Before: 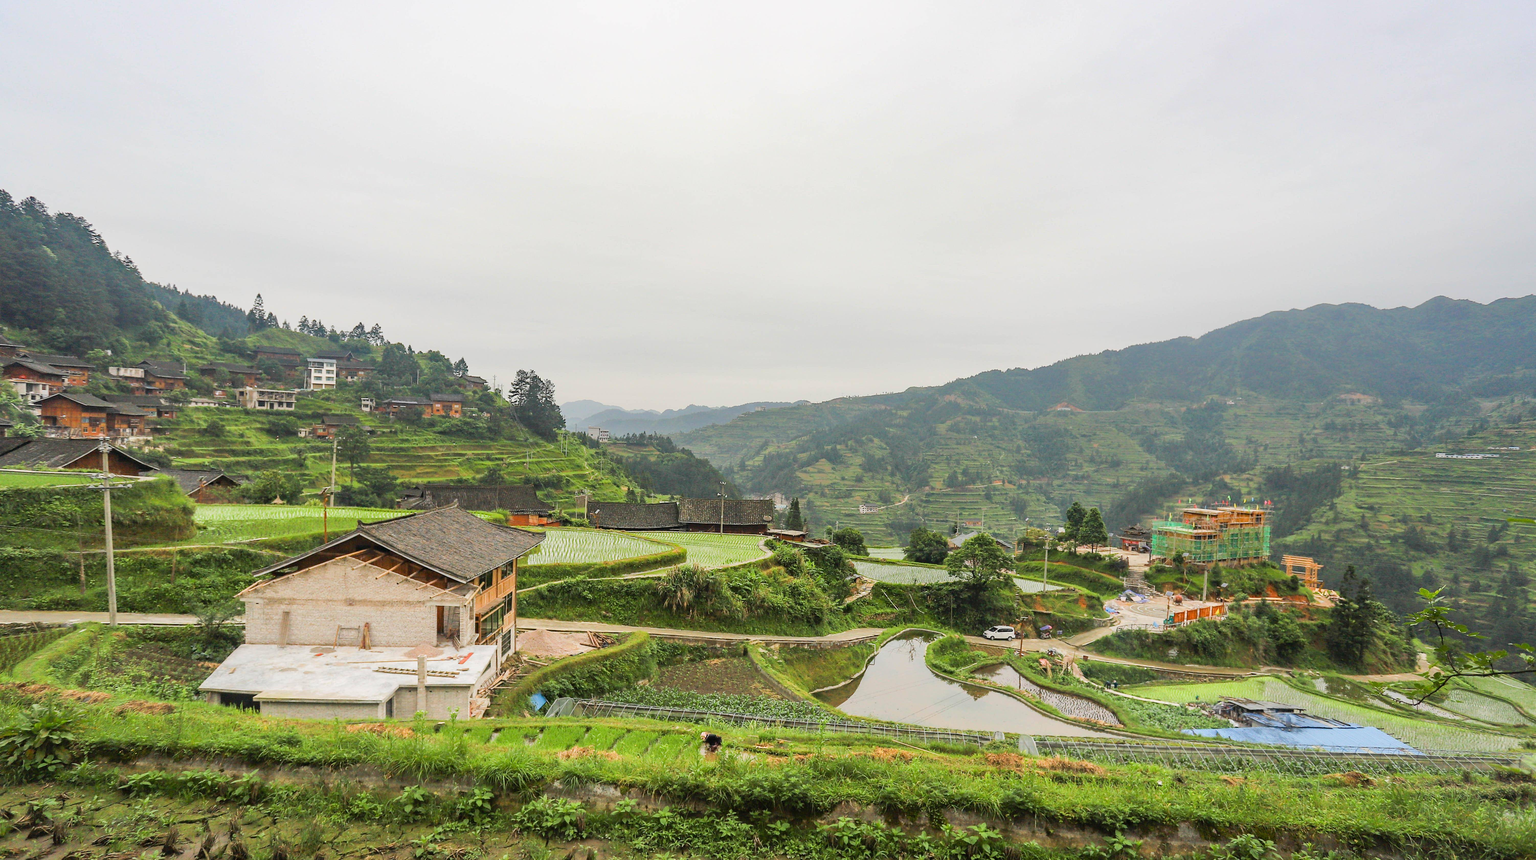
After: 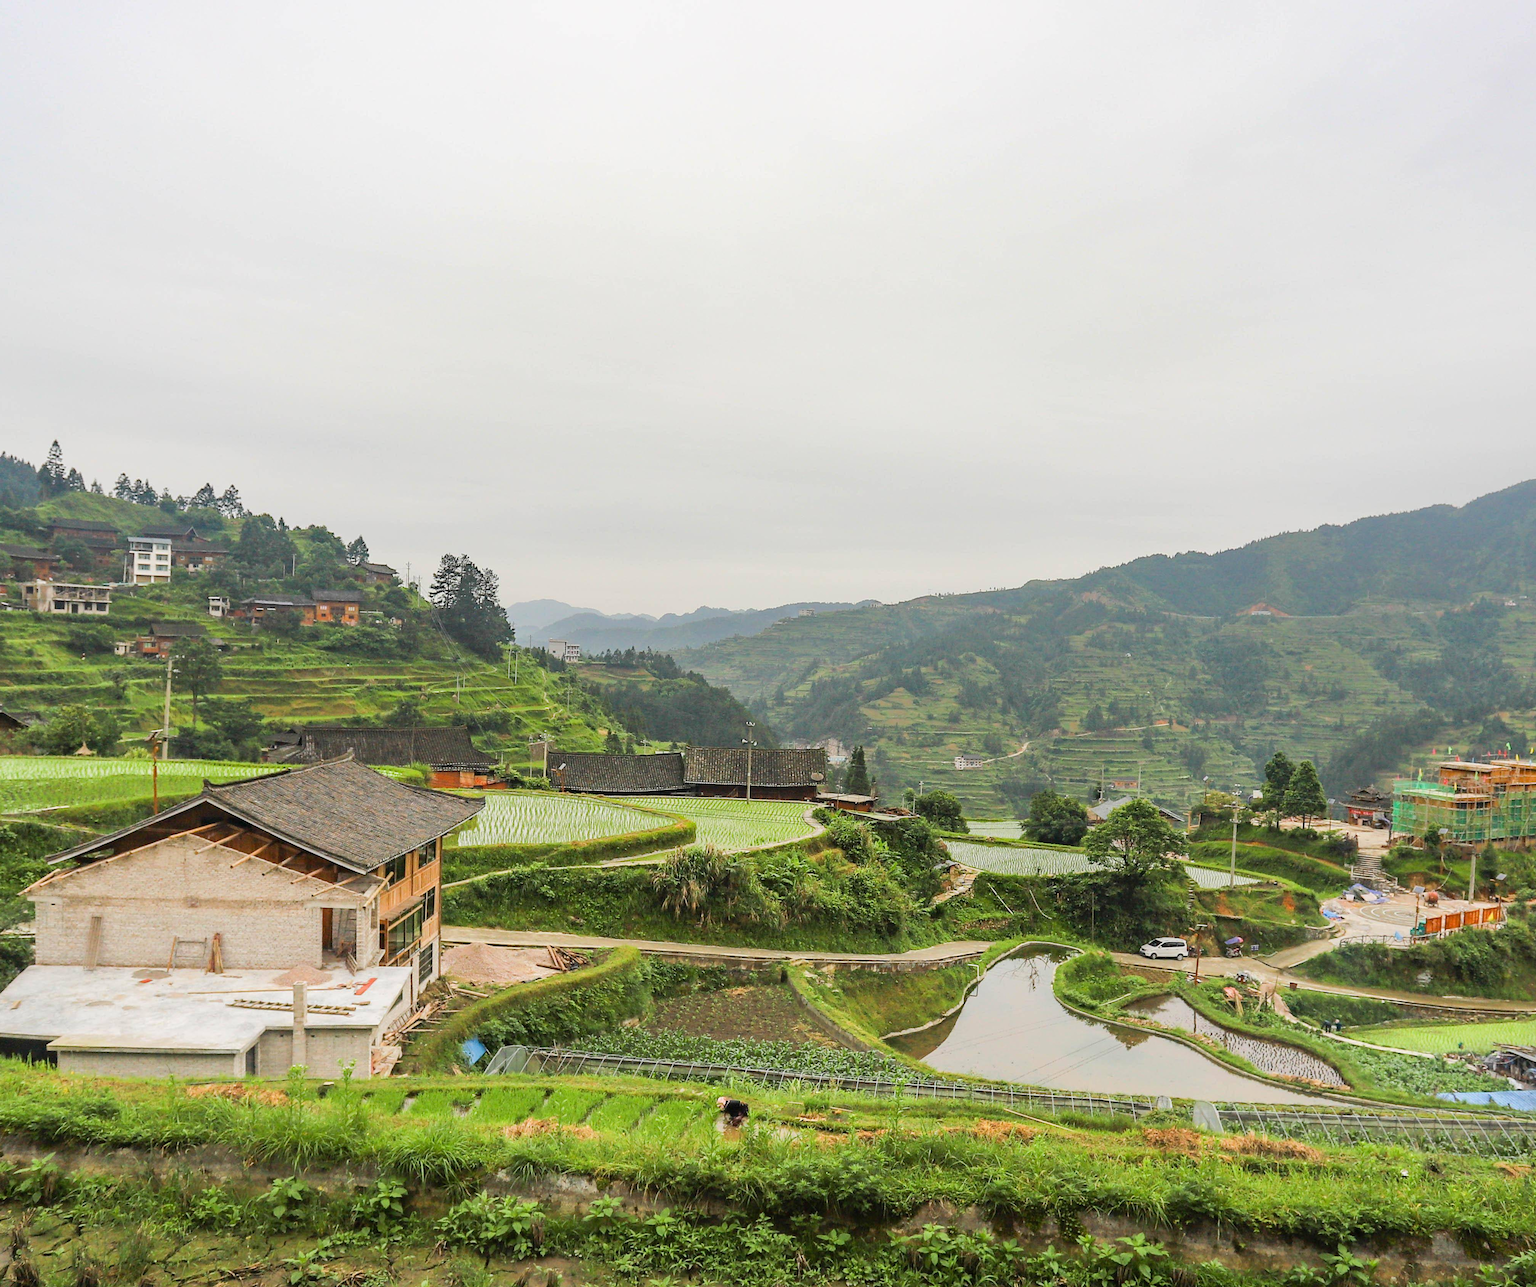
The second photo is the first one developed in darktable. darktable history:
crop and rotate: left 14.453%, right 18.745%
